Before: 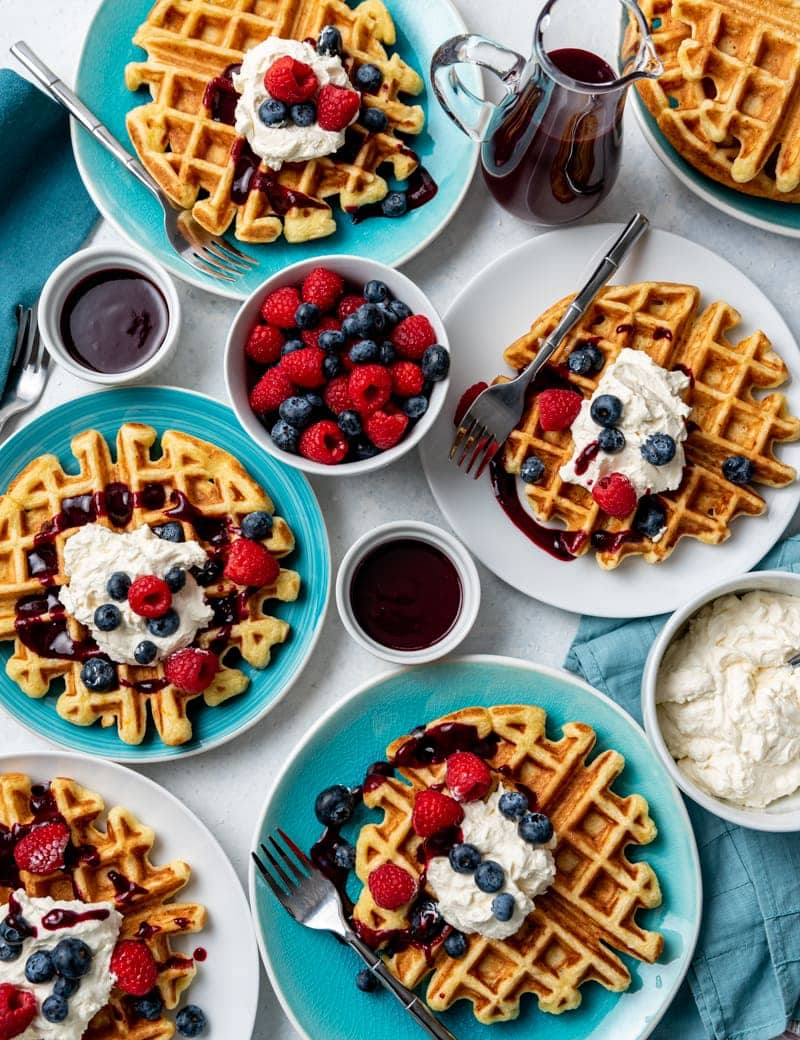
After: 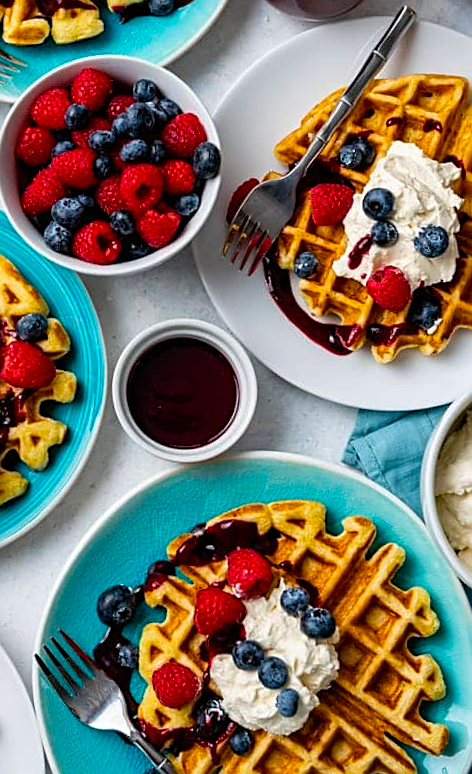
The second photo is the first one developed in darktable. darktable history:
crop and rotate: left 28.256%, top 17.734%, right 12.656%, bottom 3.573%
rotate and perspective: rotation -1.42°, crop left 0.016, crop right 0.984, crop top 0.035, crop bottom 0.965
color balance rgb: perceptual saturation grading › global saturation 25%, global vibrance 20%
sharpen: on, module defaults
